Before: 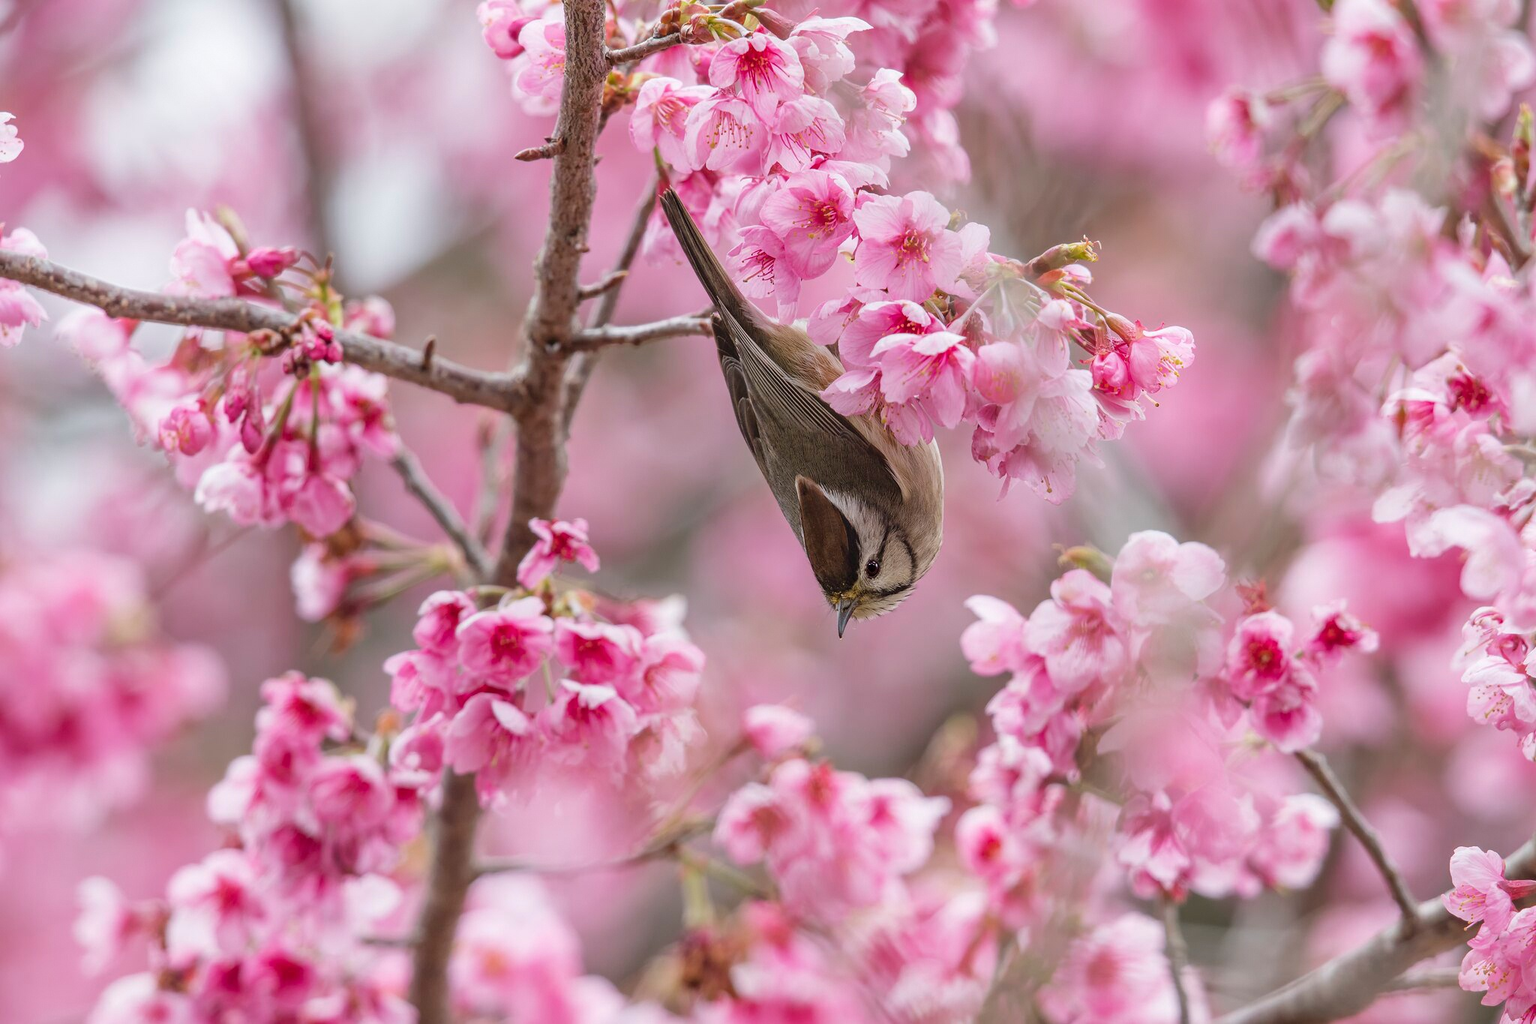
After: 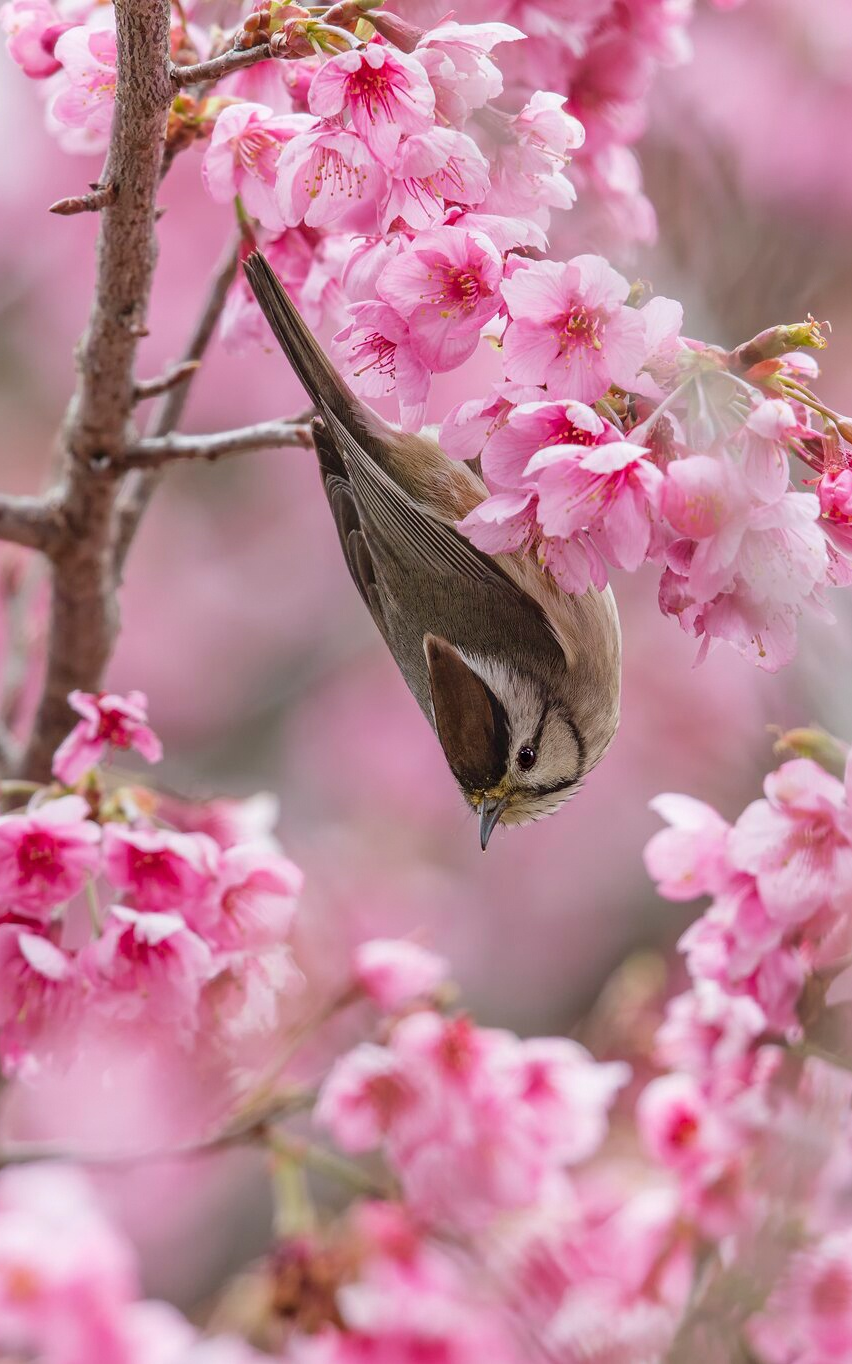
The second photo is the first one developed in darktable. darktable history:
crop: left 31.145%, right 27.233%
